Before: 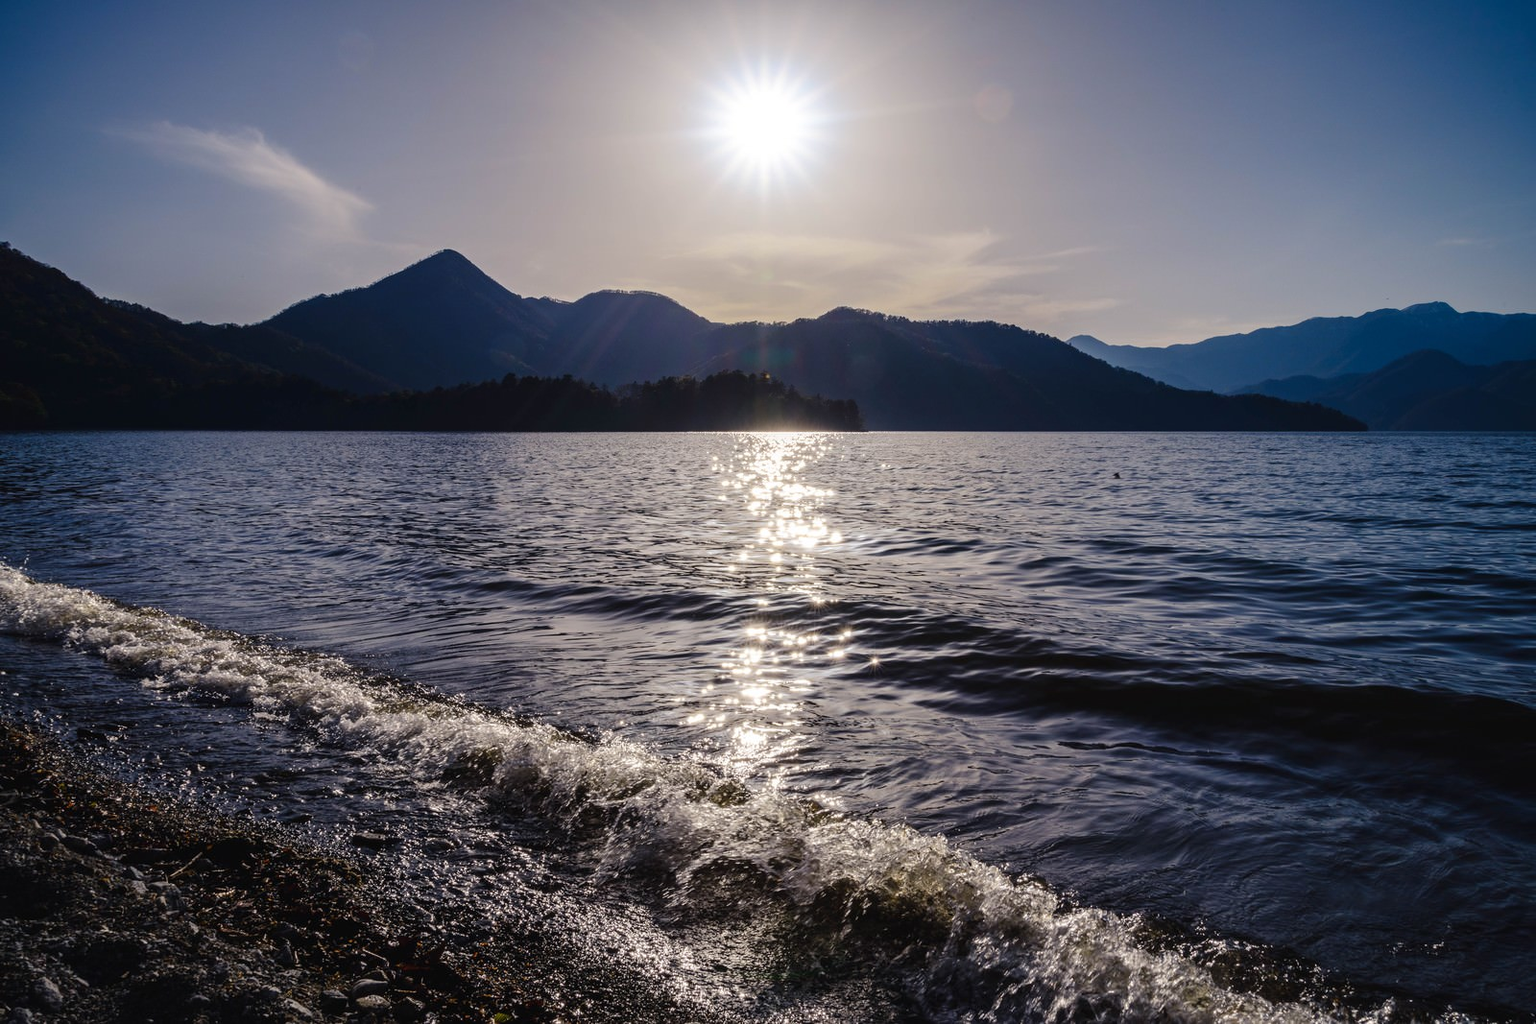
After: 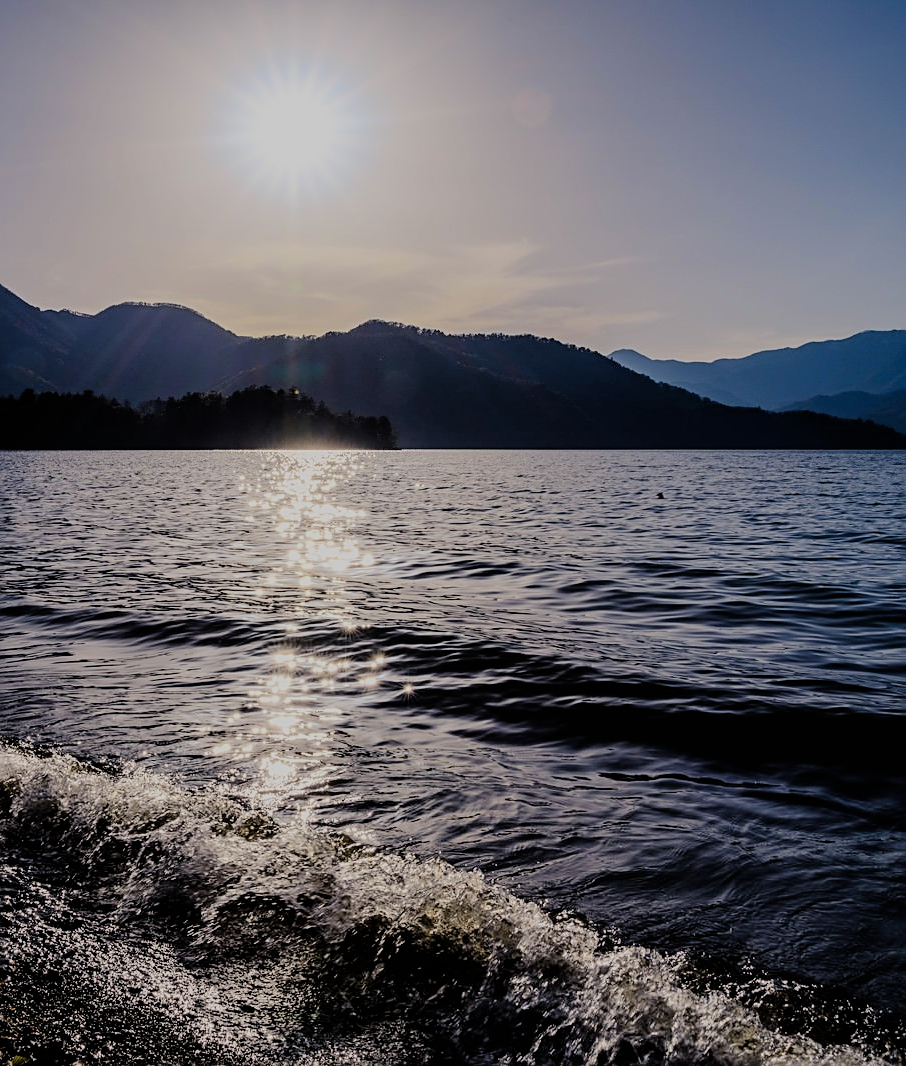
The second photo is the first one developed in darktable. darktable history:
crop: left 31.458%, top 0%, right 11.876%
sharpen: on, module defaults
filmic rgb: black relative exposure -6.15 EV, white relative exposure 6.96 EV, hardness 2.23, color science v6 (2022)
